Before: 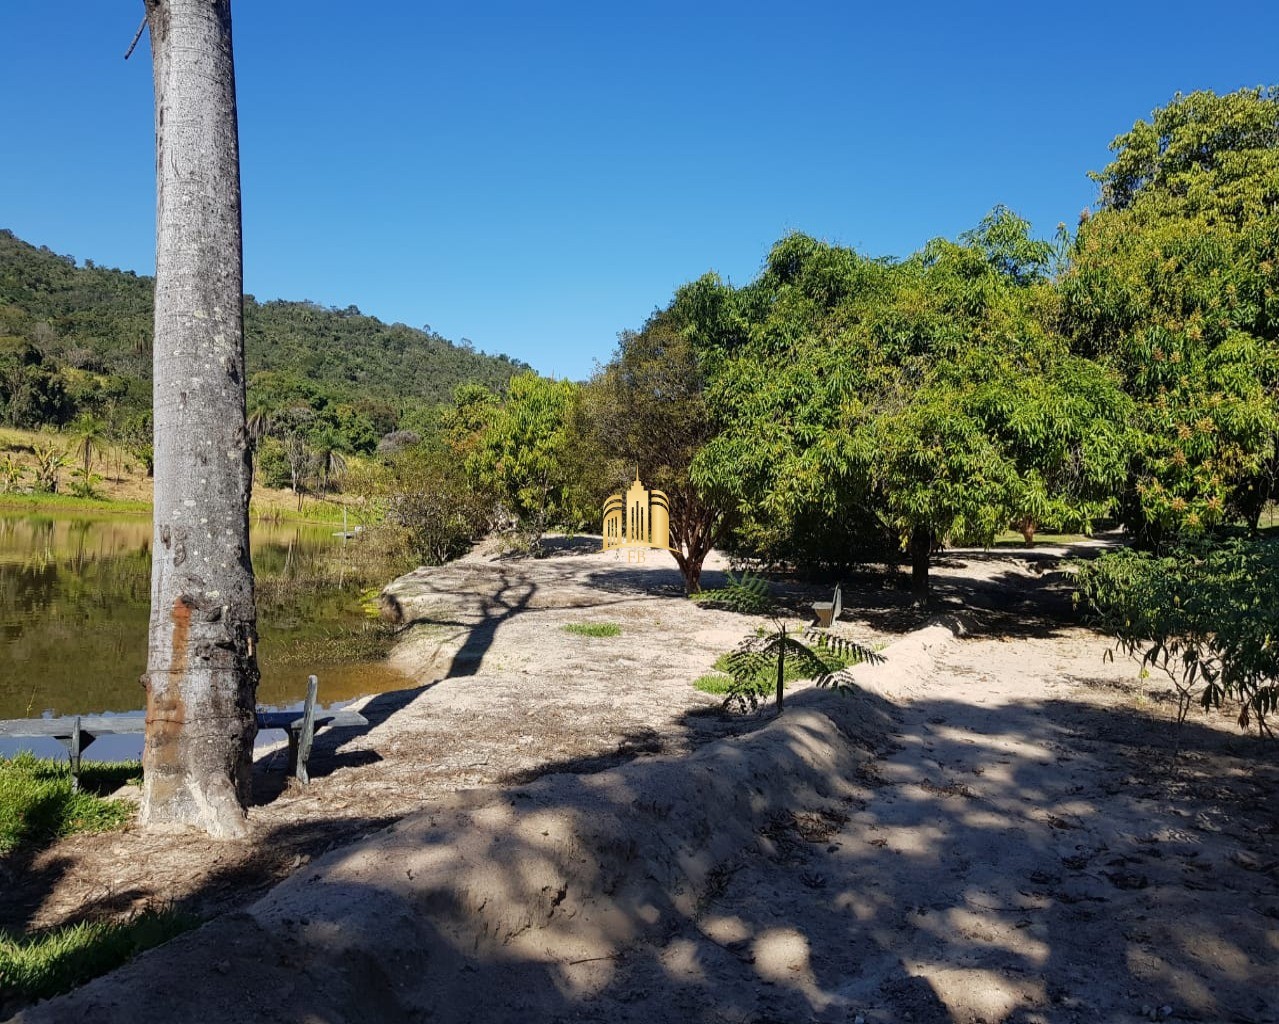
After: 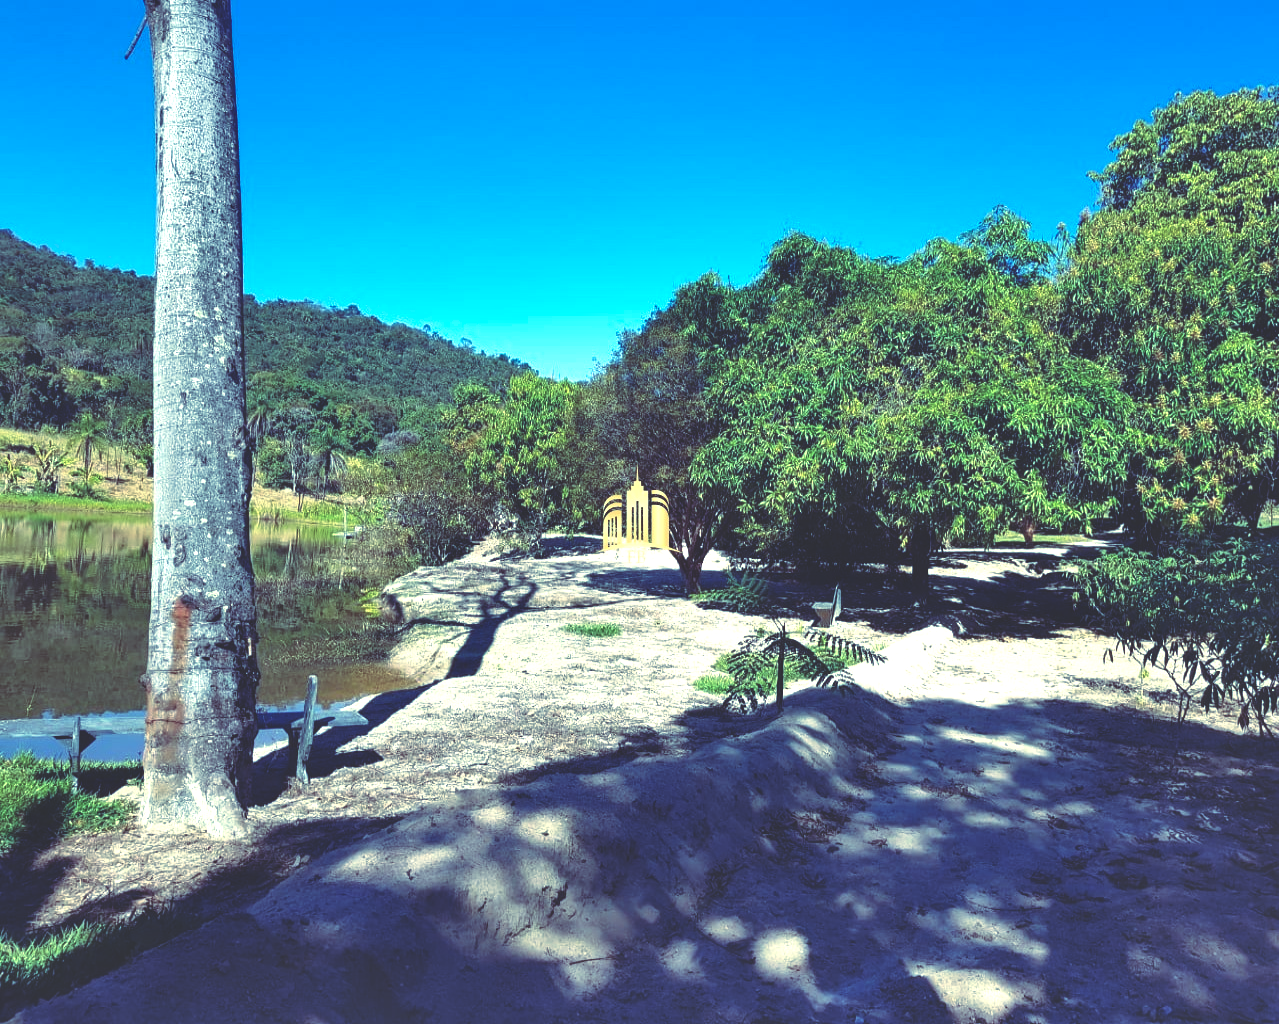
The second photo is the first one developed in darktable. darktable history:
shadows and highlights: shadows color adjustment 97.66%, soften with gaussian
rgb curve: curves: ch0 [(0, 0.186) (0.314, 0.284) (0.576, 0.466) (0.805, 0.691) (0.936, 0.886)]; ch1 [(0, 0.186) (0.314, 0.284) (0.581, 0.534) (0.771, 0.746) (0.936, 0.958)]; ch2 [(0, 0.216) (0.275, 0.39) (1, 1)], mode RGB, independent channels, compensate middle gray true, preserve colors none
exposure: exposure 0.74 EV, compensate highlight preservation false
